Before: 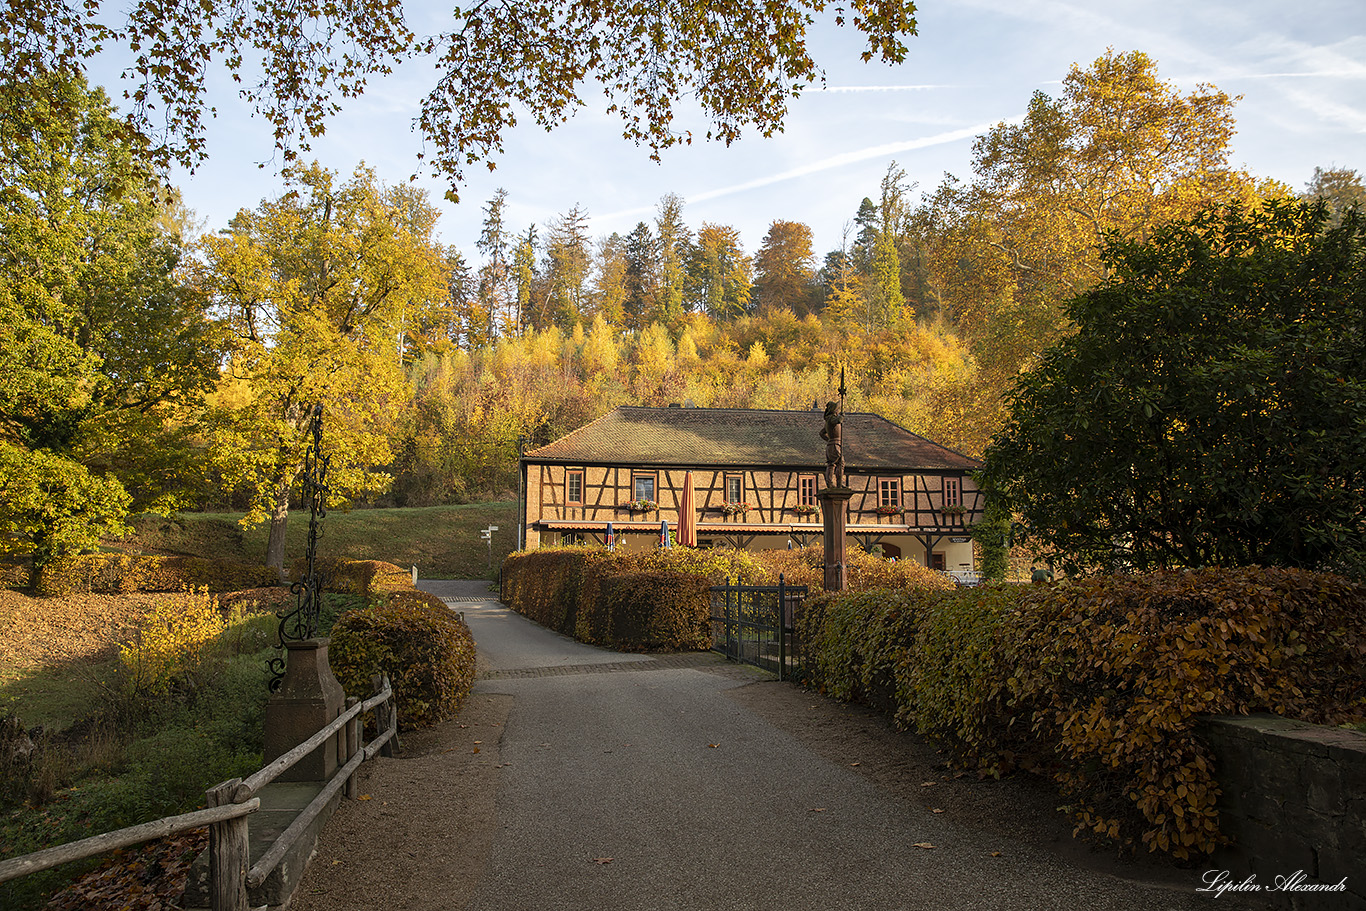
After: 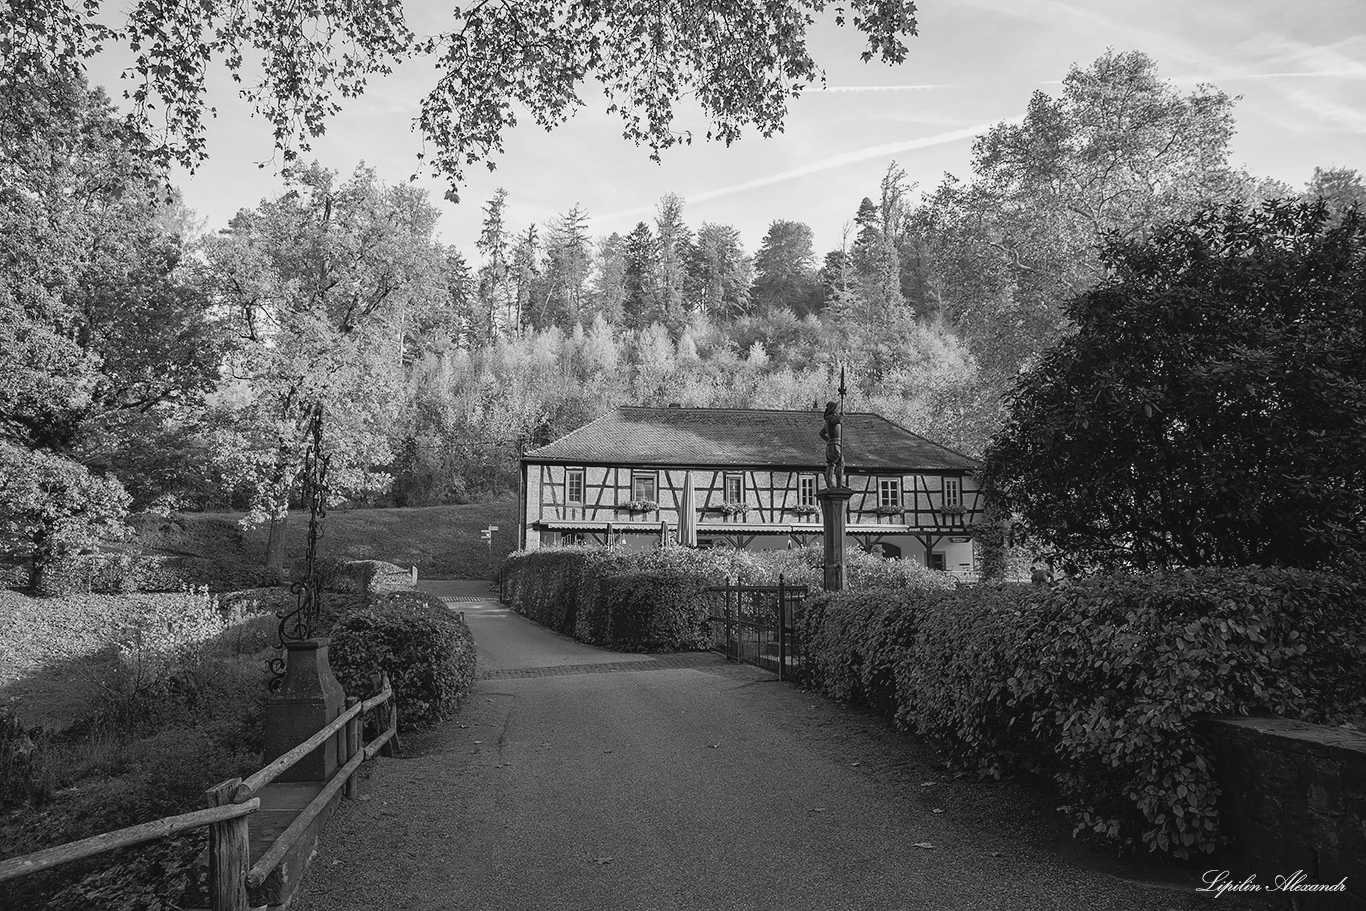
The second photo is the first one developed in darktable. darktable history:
monochrome: on, module defaults
white balance: red 0.974, blue 1.044
contrast brightness saturation: contrast -0.1, saturation -0.1
